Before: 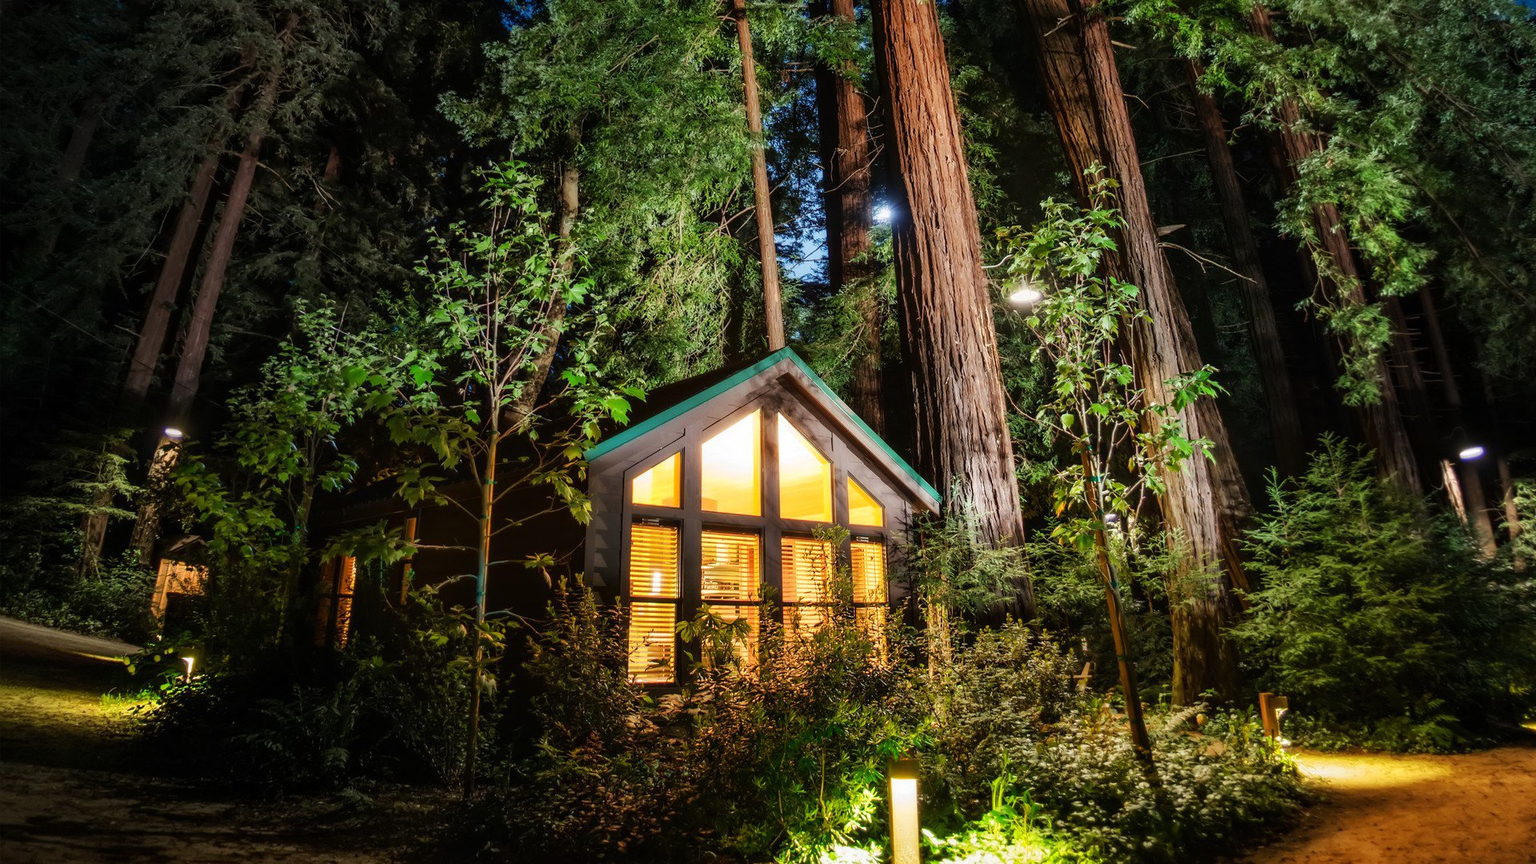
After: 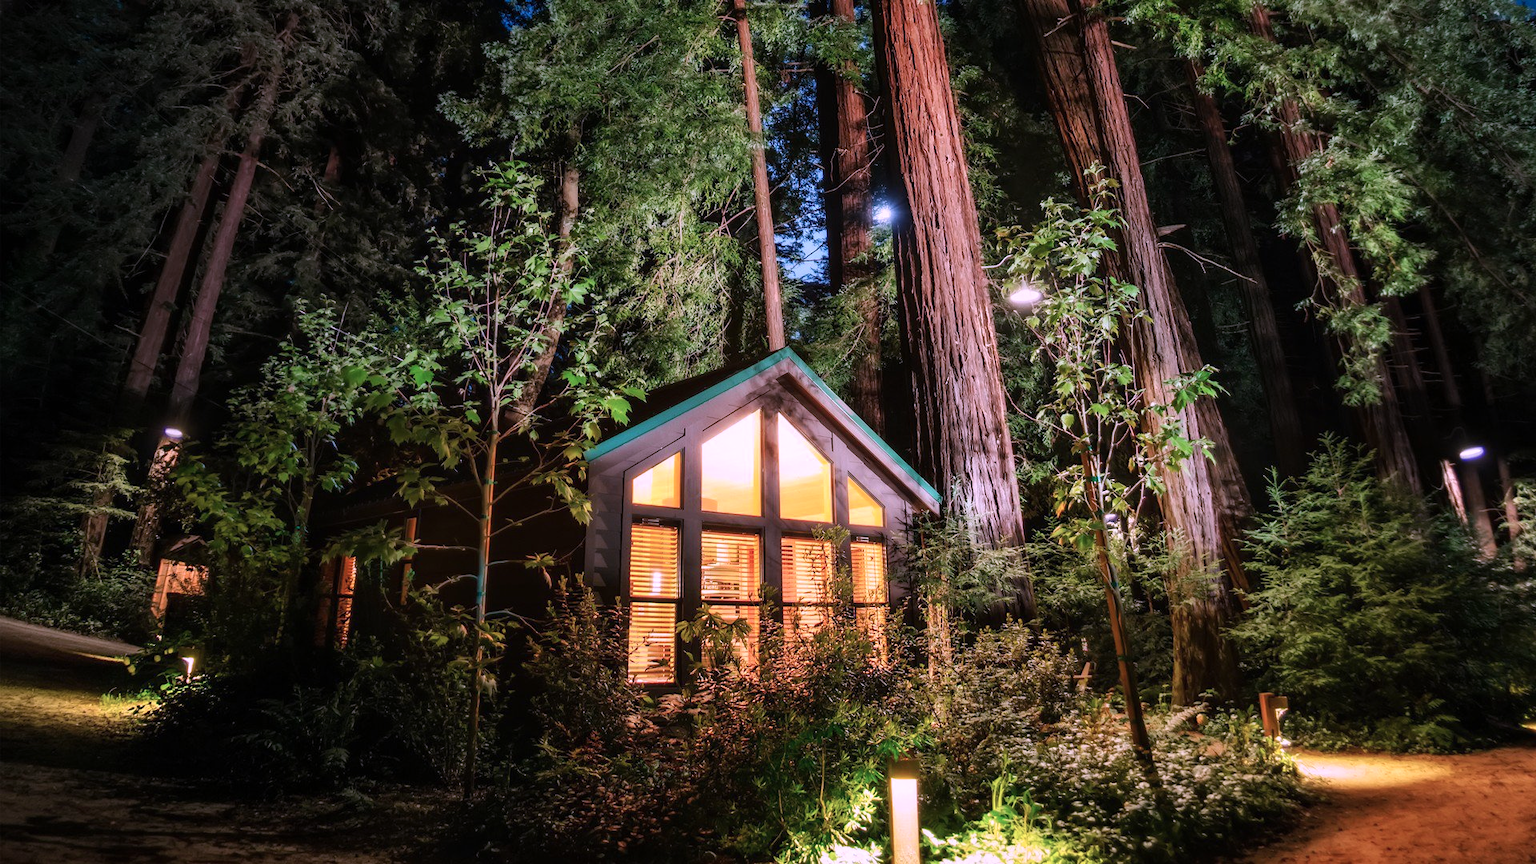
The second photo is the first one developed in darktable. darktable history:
color correction: highlights a* 15.13, highlights b* -24.28
